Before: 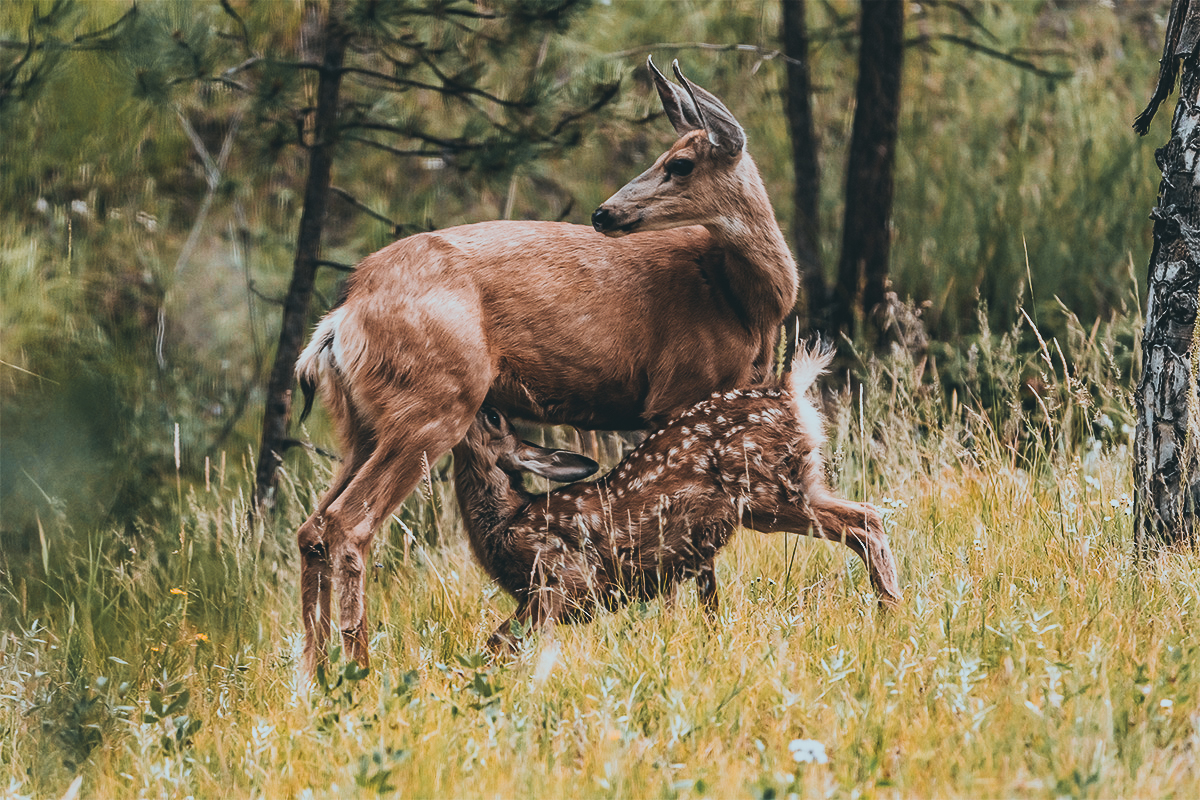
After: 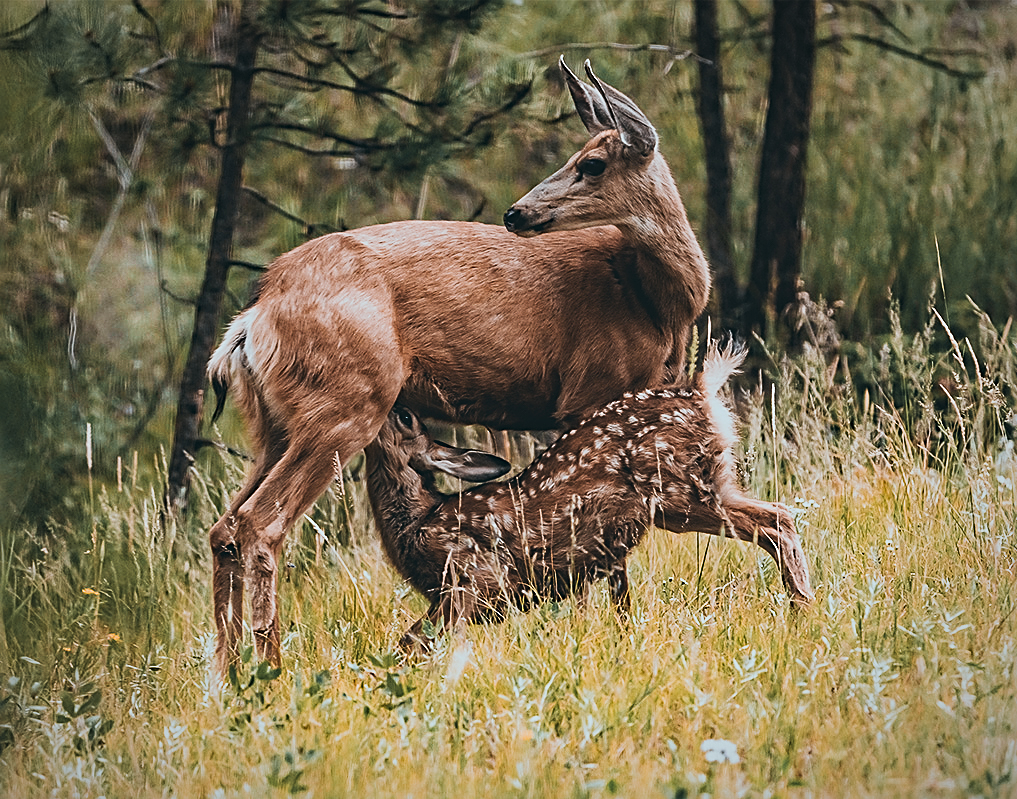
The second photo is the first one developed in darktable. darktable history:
crop: left 7.399%, right 7.815%
haze removal: compatibility mode true, adaptive false
sharpen: on, module defaults
vignetting: fall-off start 80.88%, fall-off radius 62.31%, brightness -0.411, saturation -0.307, automatic ratio true, width/height ratio 1.418
